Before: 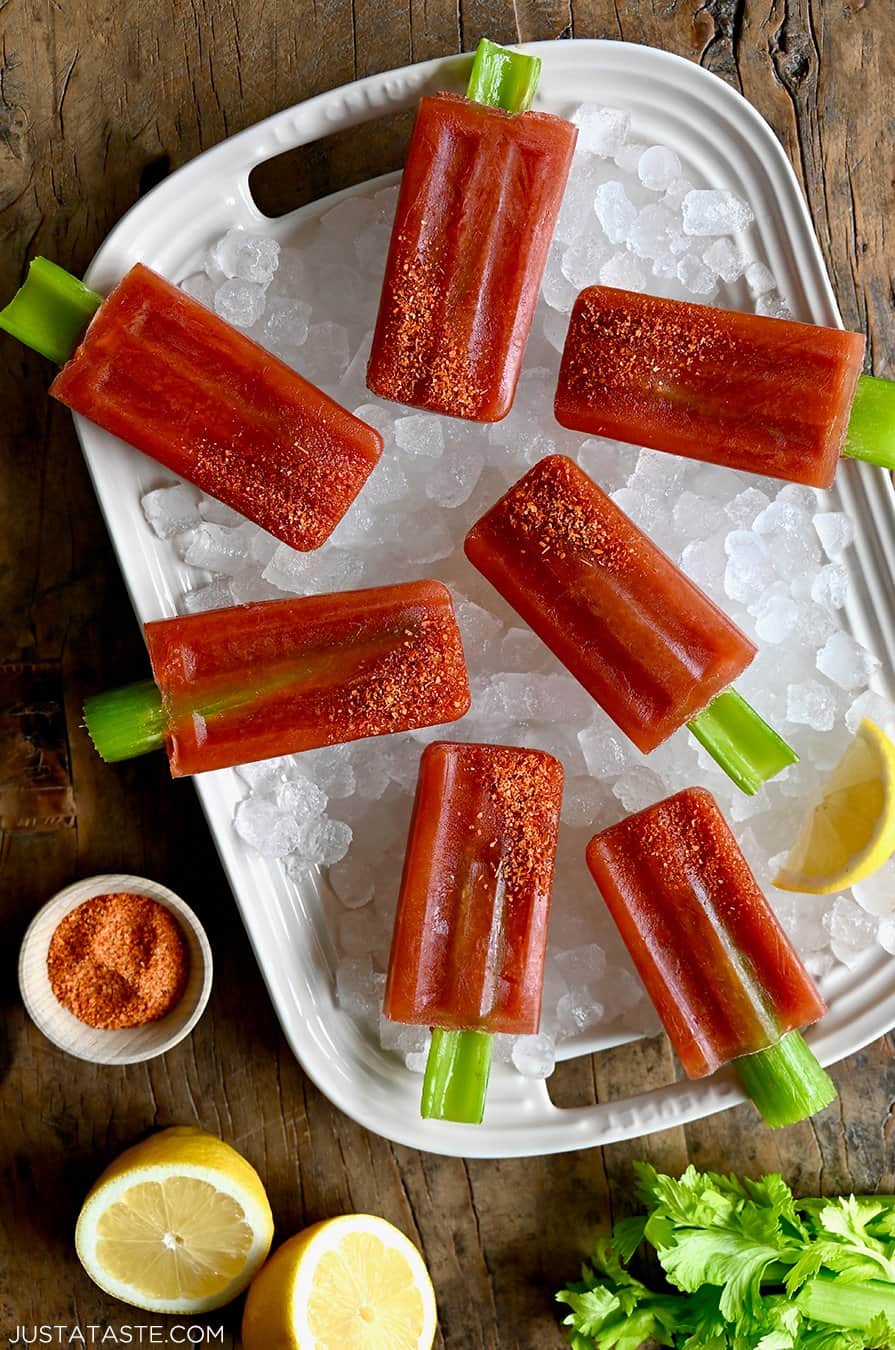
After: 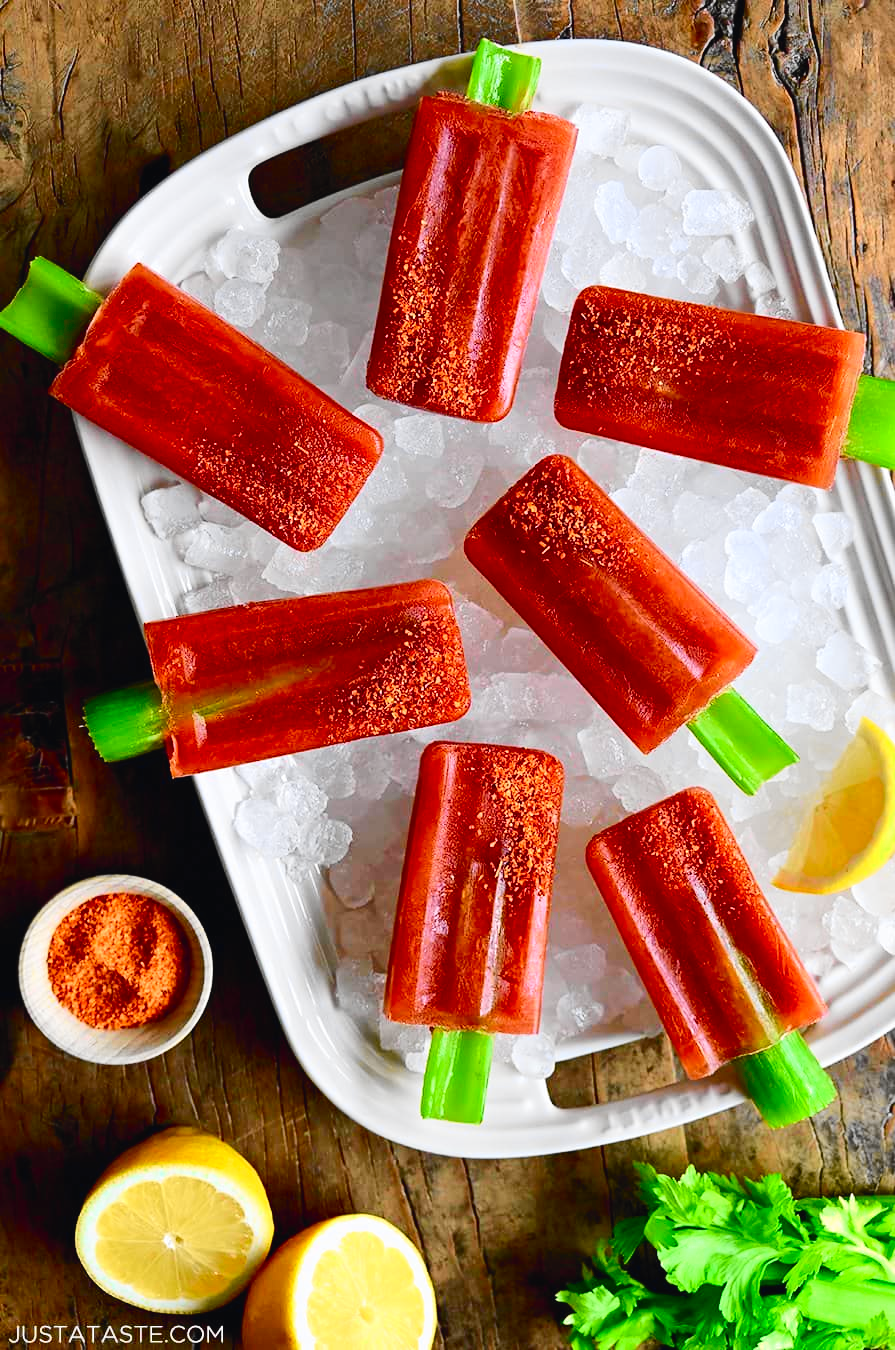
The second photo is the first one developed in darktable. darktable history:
tone curve: curves: ch0 [(0, 0.023) (0.103, 0.087) (0.295, 0.297) (0.445, 0.531) (0.553, 0.665) (0.735, 0.843) (0.994, 1)]; ch1 [(0, 0) (0.427, 0.346) (0.456, 0.426) (0.484, 0.494) (0.509, 0.505) (0.535, 0.56) (0.581, 0.632) (0.646, 0.715) (1, 1)]; ch2 [(0, 0) (0.369, 0.388) (0.449, 0.431) (0.501, 0.495) (0.533, 0.518) (0.572, 0.612) (0.677, 0.752) (1, 1)], color space Lab, independent channels, preserve colors none
